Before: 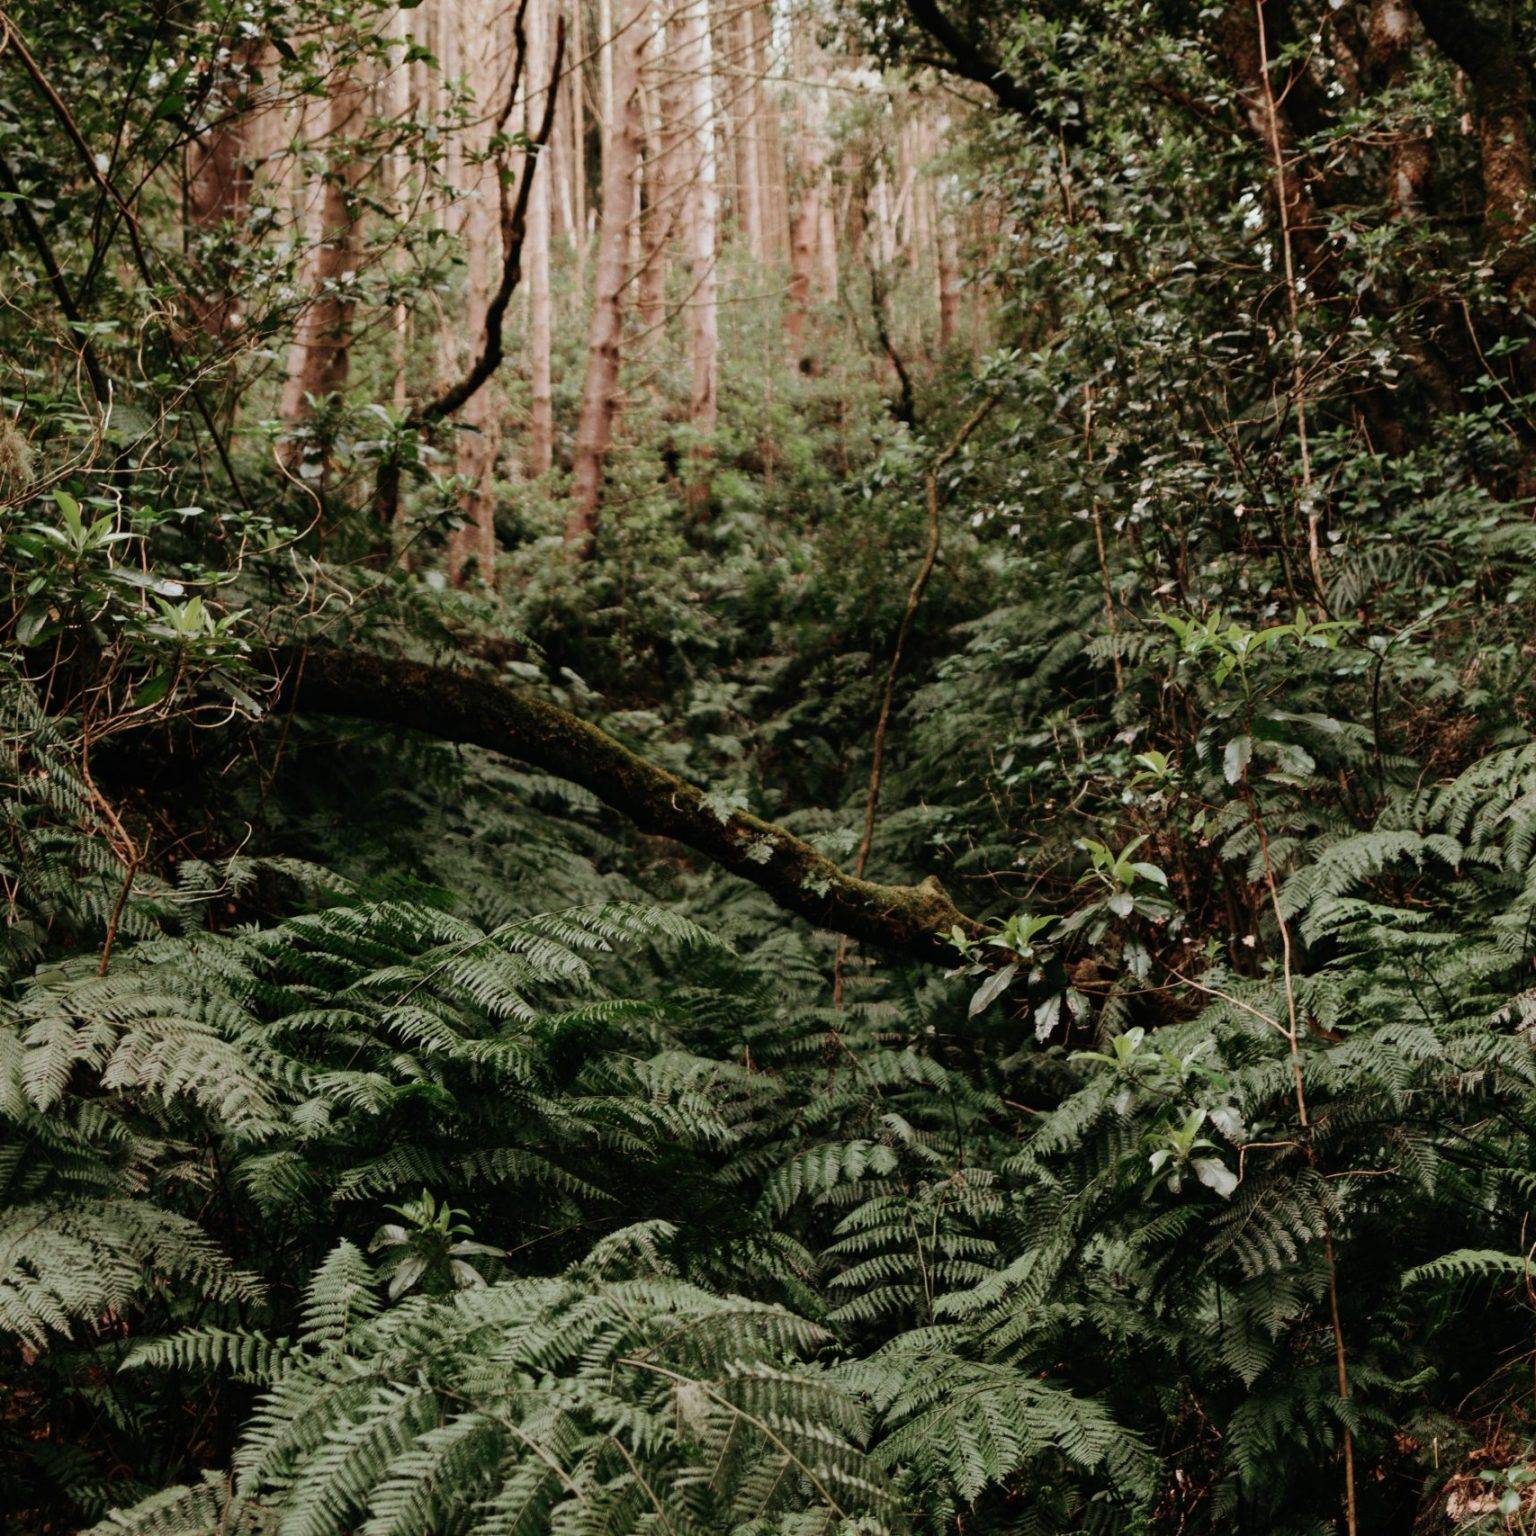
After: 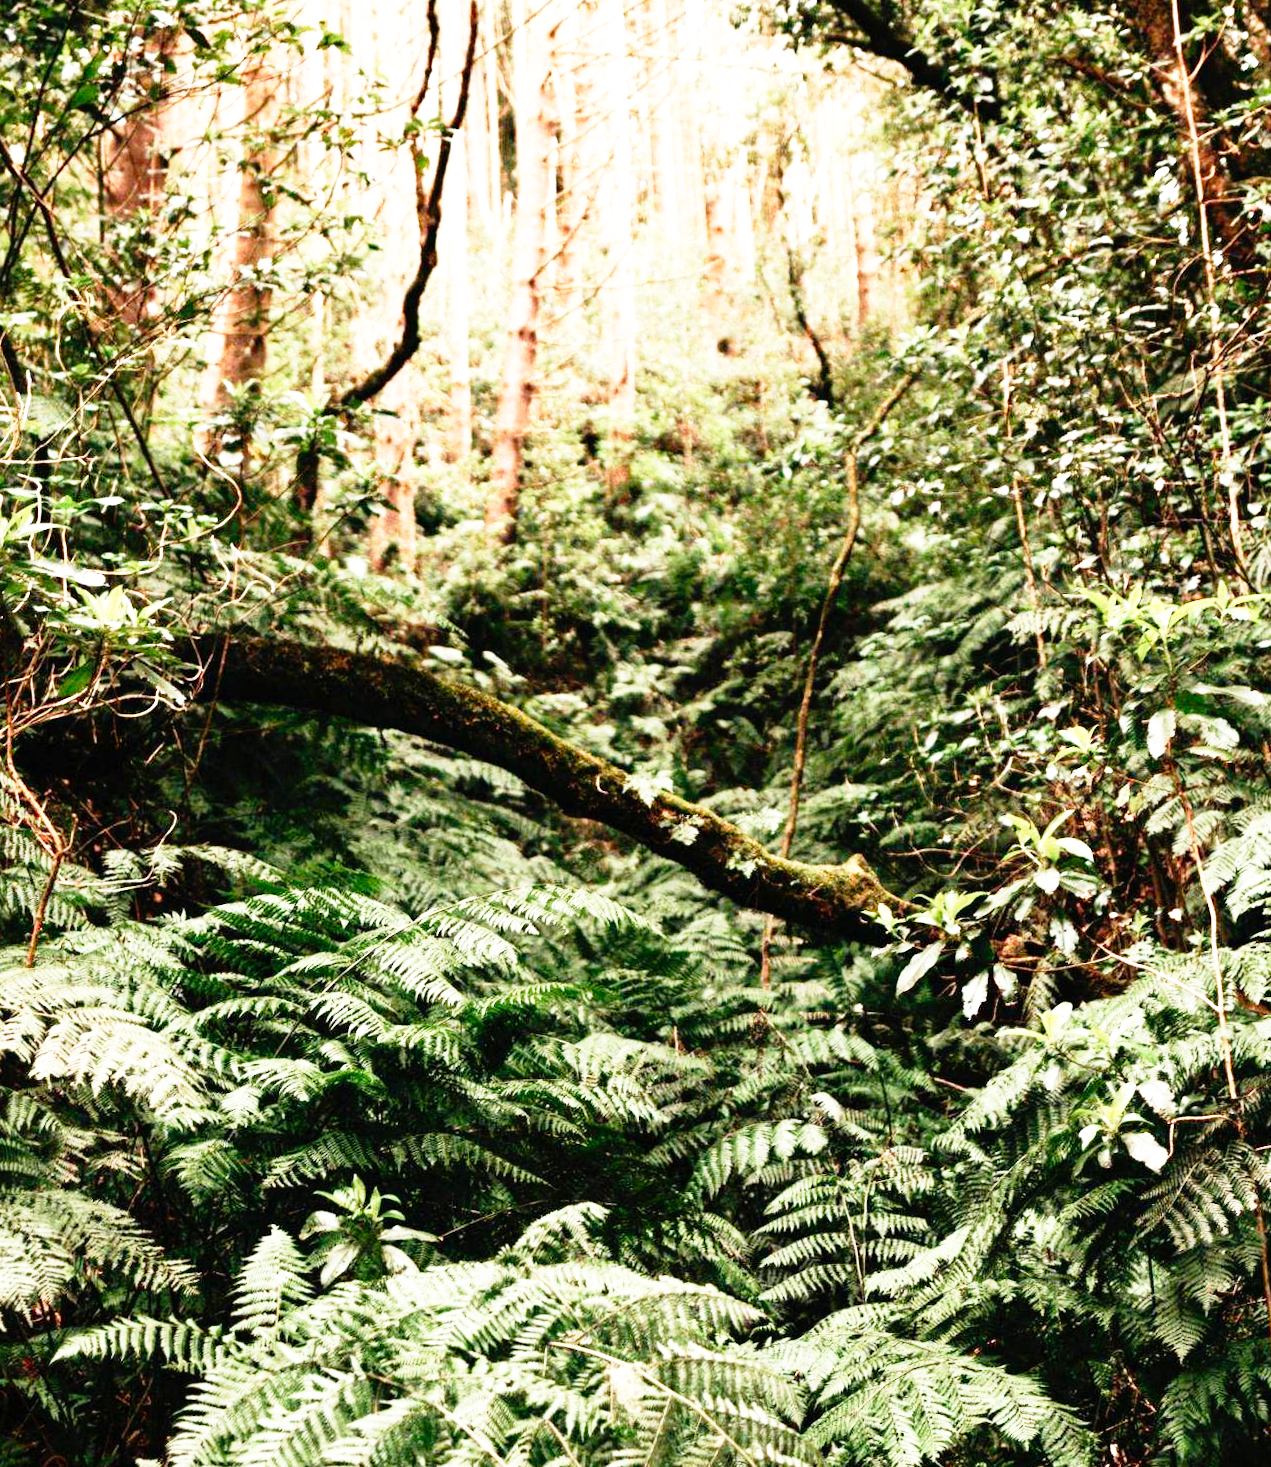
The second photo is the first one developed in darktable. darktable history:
exposure: exposure 1.211 EV, compensate exposure bias true, compensate highlight preservation false
crop and rotate: angle 0.866°, left 4.296%, top 0.521%, right 11.701%, bottom 2.503%
base curve: curves: ch0 [(0, 0) (0.012, 0.01) (0.073, 0.168) (0.31, 0.711) (0.645, 0.957) (1, 1)], preserve colors none
